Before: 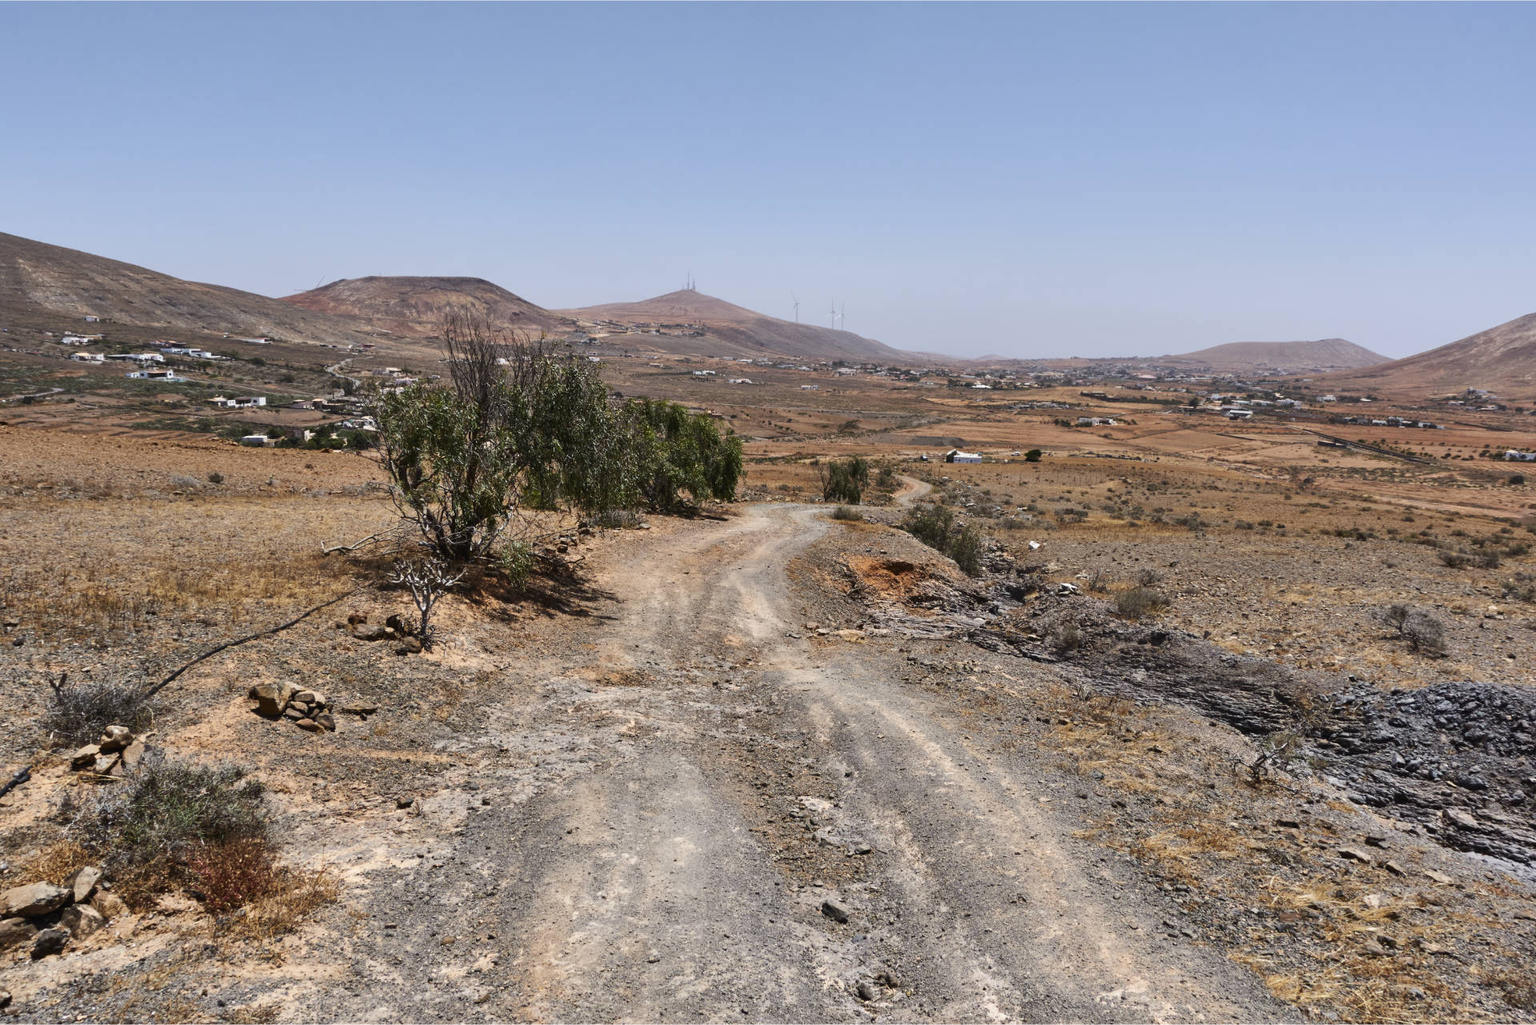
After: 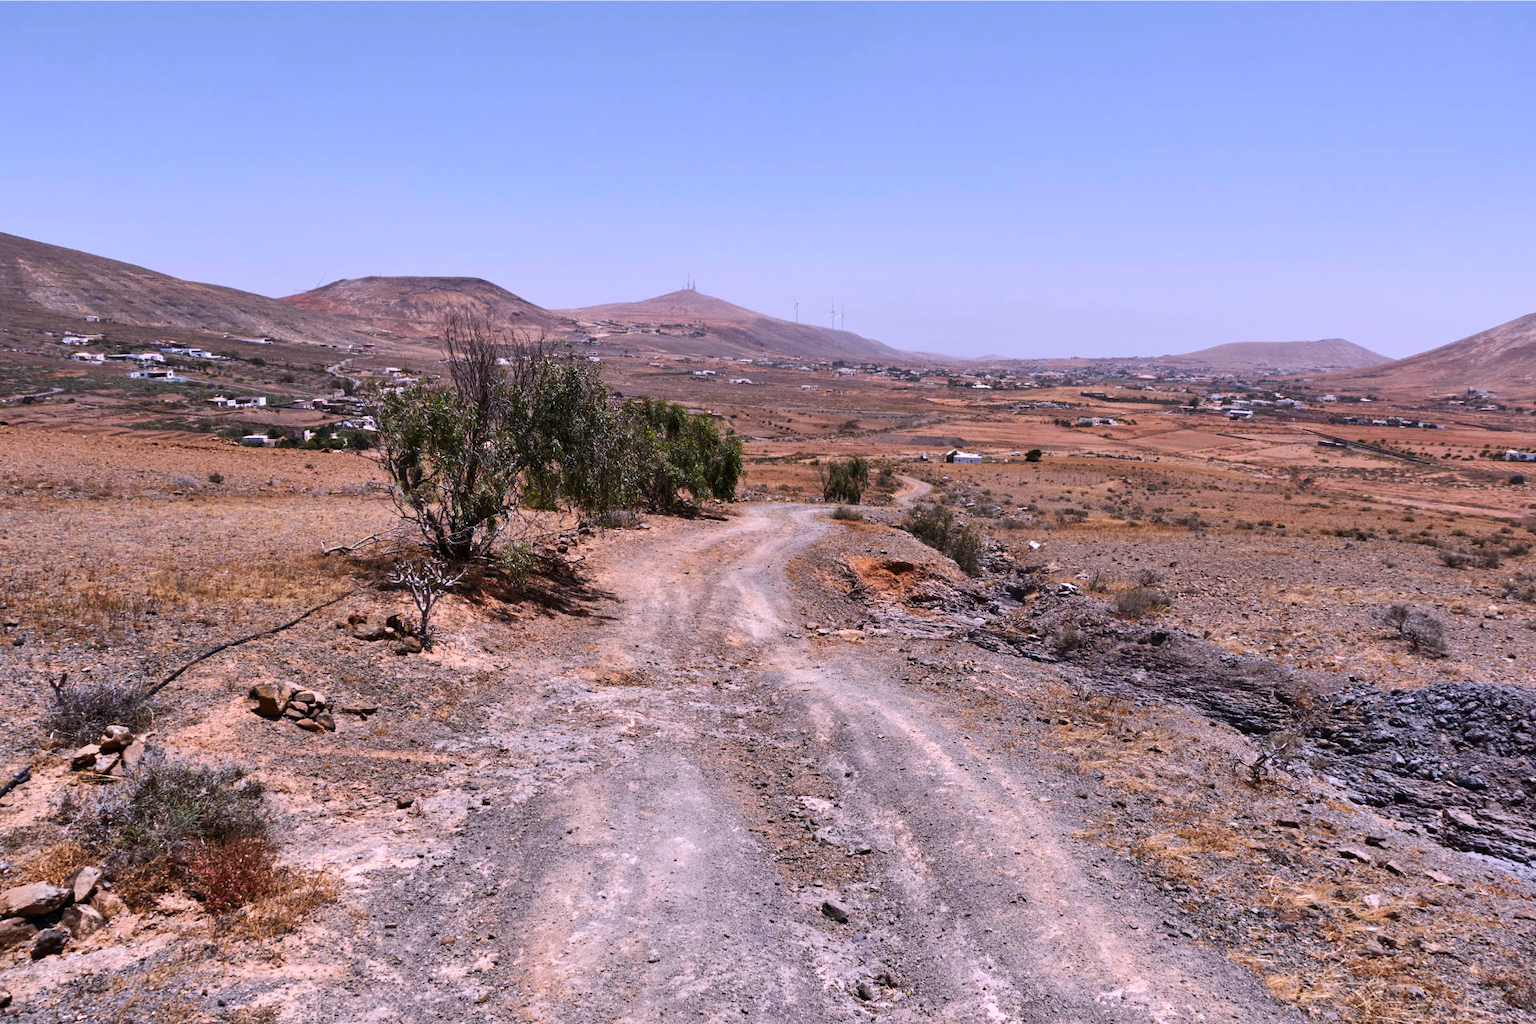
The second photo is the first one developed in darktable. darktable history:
white balance: red 1.042, blue 1.17
tone equalizer: on, module defaults
